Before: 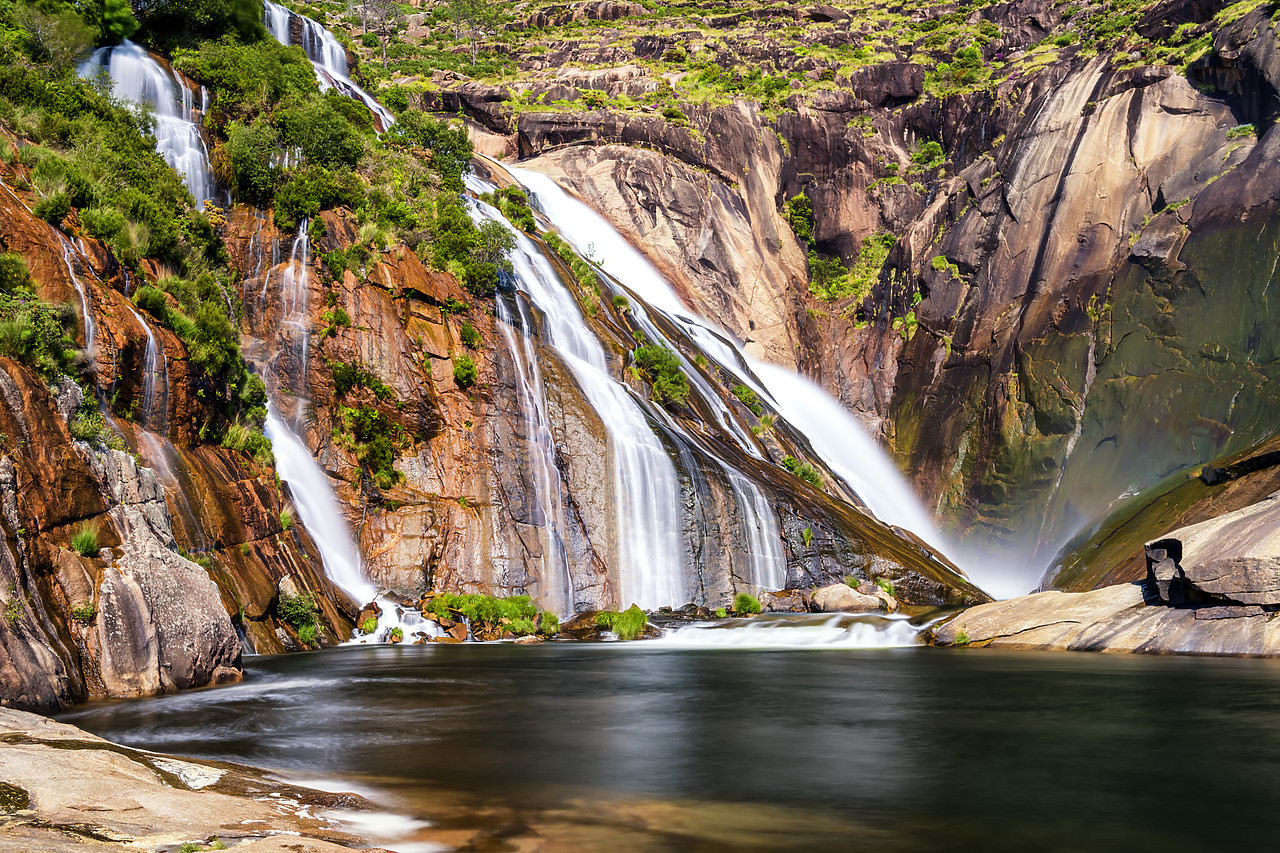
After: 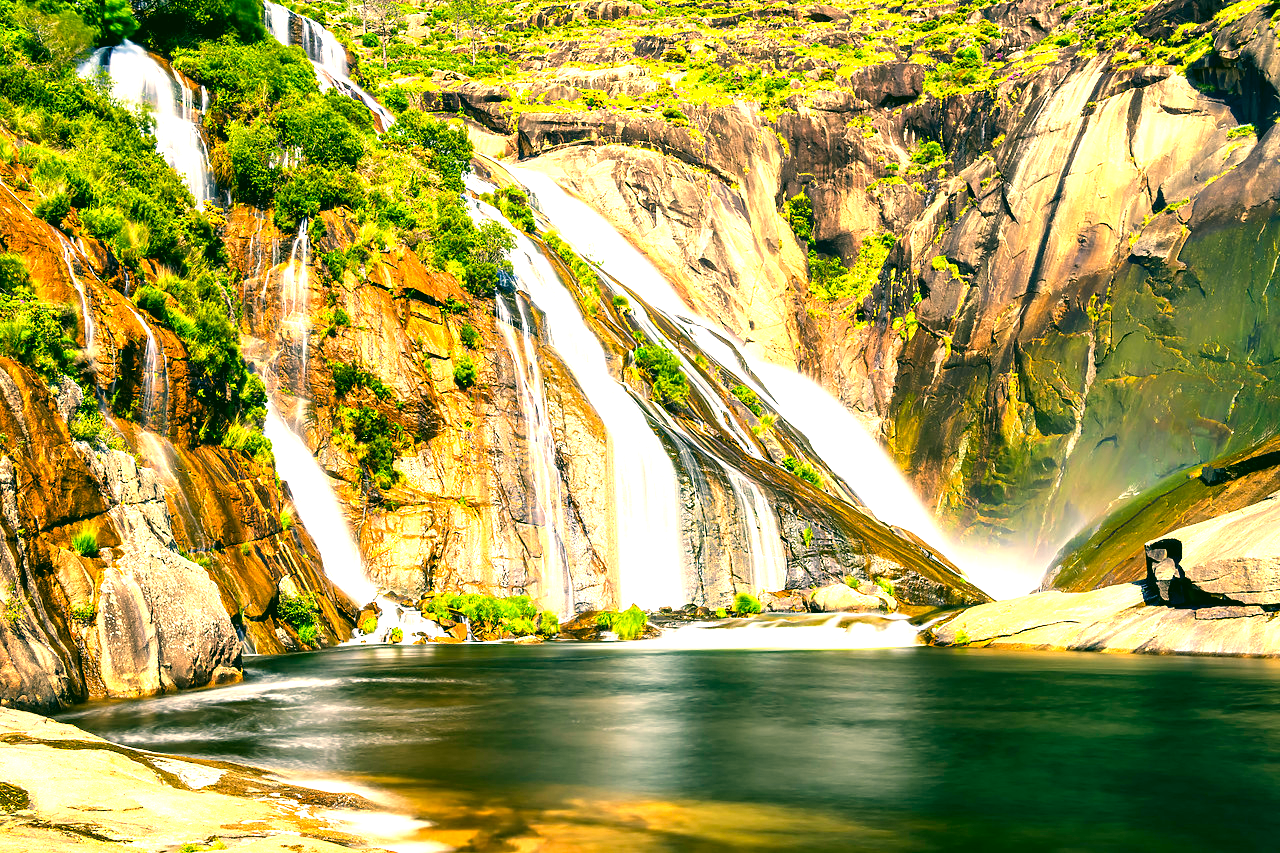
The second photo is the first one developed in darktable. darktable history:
color correction: highlights a* 5.71, highlights b* 33.65, shadows a* -26.42, shadows b* 3.81
exposure: black level correction 0, exposure 1.467 EV, compensate highlight preservation false
